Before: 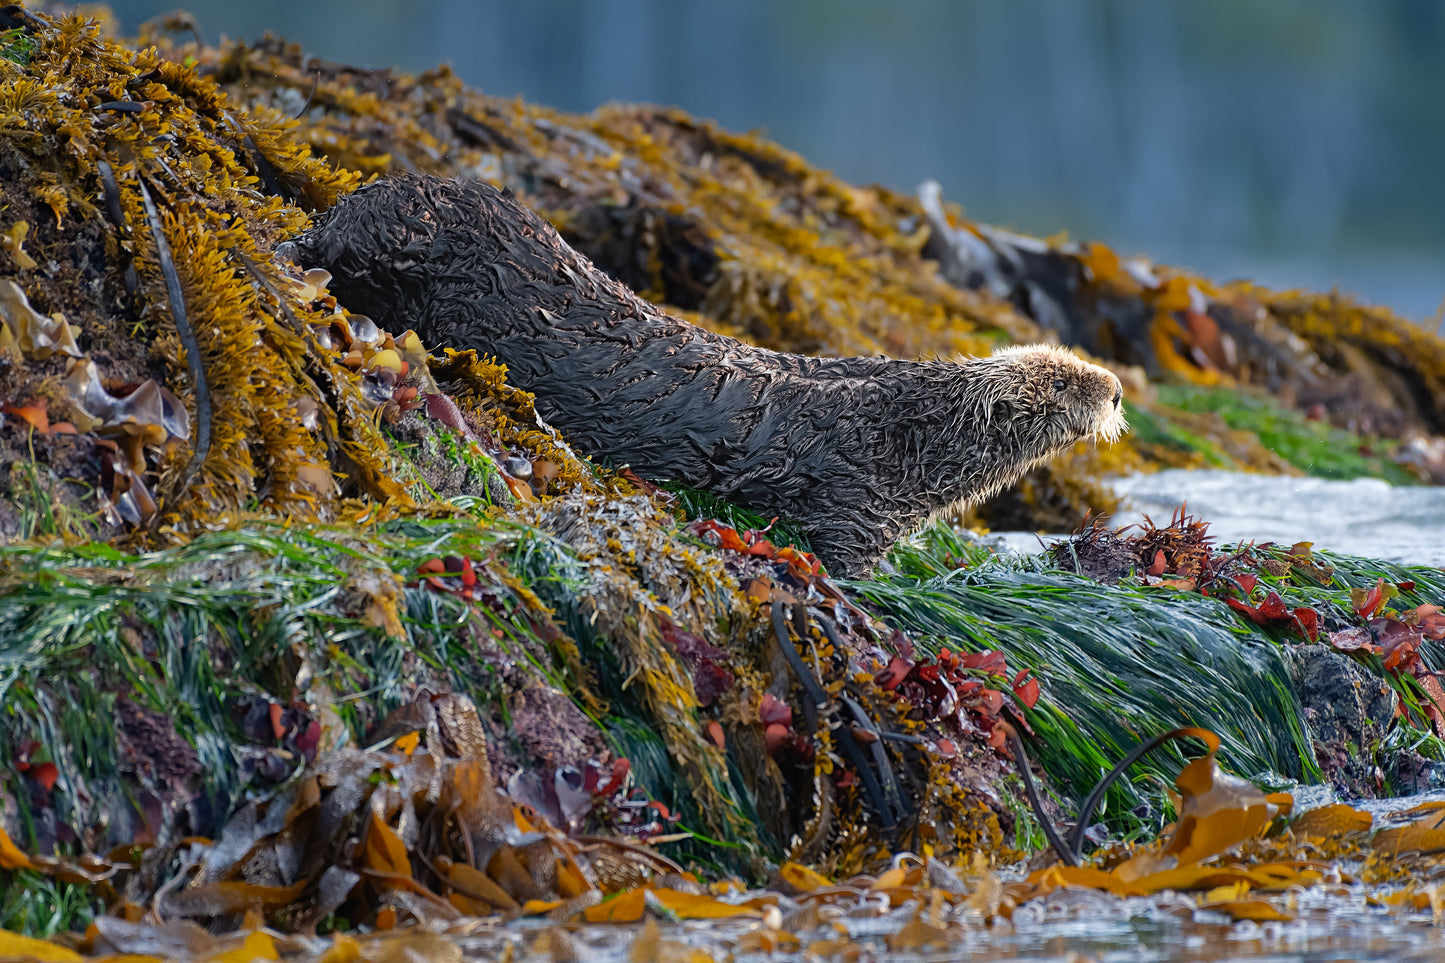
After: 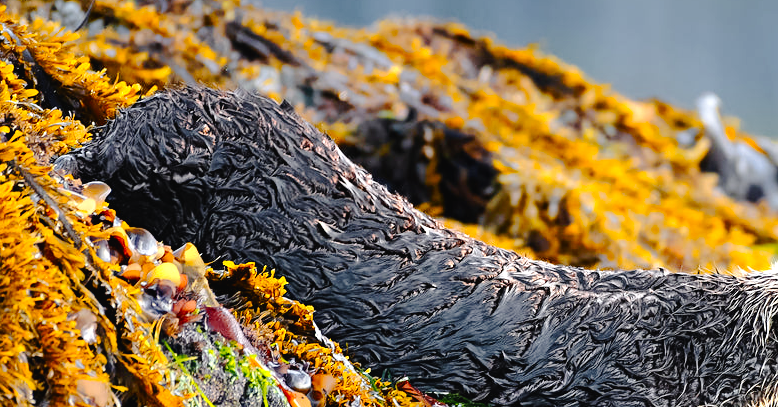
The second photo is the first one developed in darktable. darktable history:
exposure: black level correction 0, exposure 0.7 EV, compensate exposure bias true, compensate highlight preservation false
color zones: curves: ch0 [(0, 0.511) (0.143, 0.531) (0.286, 0.56) (0.429, 0.5) (0.571, 0.5) (0.714, 0.5) (0.857, 0.5) (1, 0.5)]; ch1 [(0, 0.525) (0.143, 0.705) (0.286, 0.715) (0.429, 0.35) (0.571, 0.35) (0.714, 0.35) (0.857, 0.4) (1, 0.4)]; ch2 [(0, 0.572) (0.143, 0.512) (0.286, 0.473) (0.429, 0.45) (0.571, 0.5) (0.714, 0.5) (0.857, 0.518) (1, 0.518)]
tone curve: curves: ch0 [(0, 0) (0.003, 0.026) (0.011, 0.025) (0.025, 0.022) (0.044, 0.022) (0.069, 0.028) (0.1, 0.041) (0.136, 0.062) (0.177, 0.103) (0.224, 0.167) (0.277, 0.242) (0.335, 0.343) (0.399, 0.452) (0.468, 0.539) (0.543, 0.614) (0.623, 0.683) (0.709, 0.749) (0.801, 0.827) (0.898, 0.918) (1, 1)], preserve colors none
crop: left 15.306%, top 9.065%, right 30.789%, bottom 48.638%
